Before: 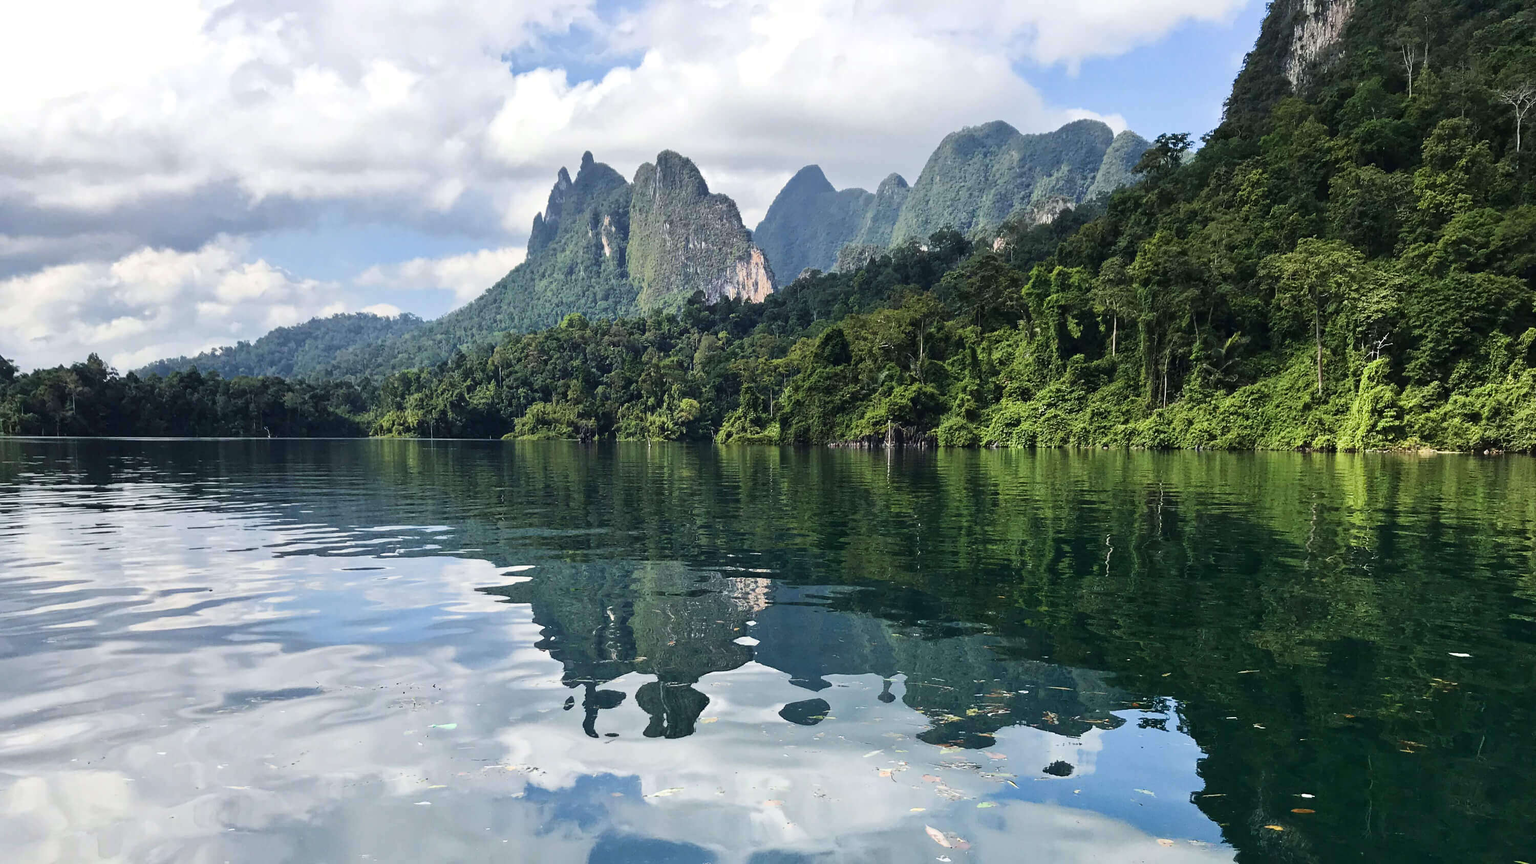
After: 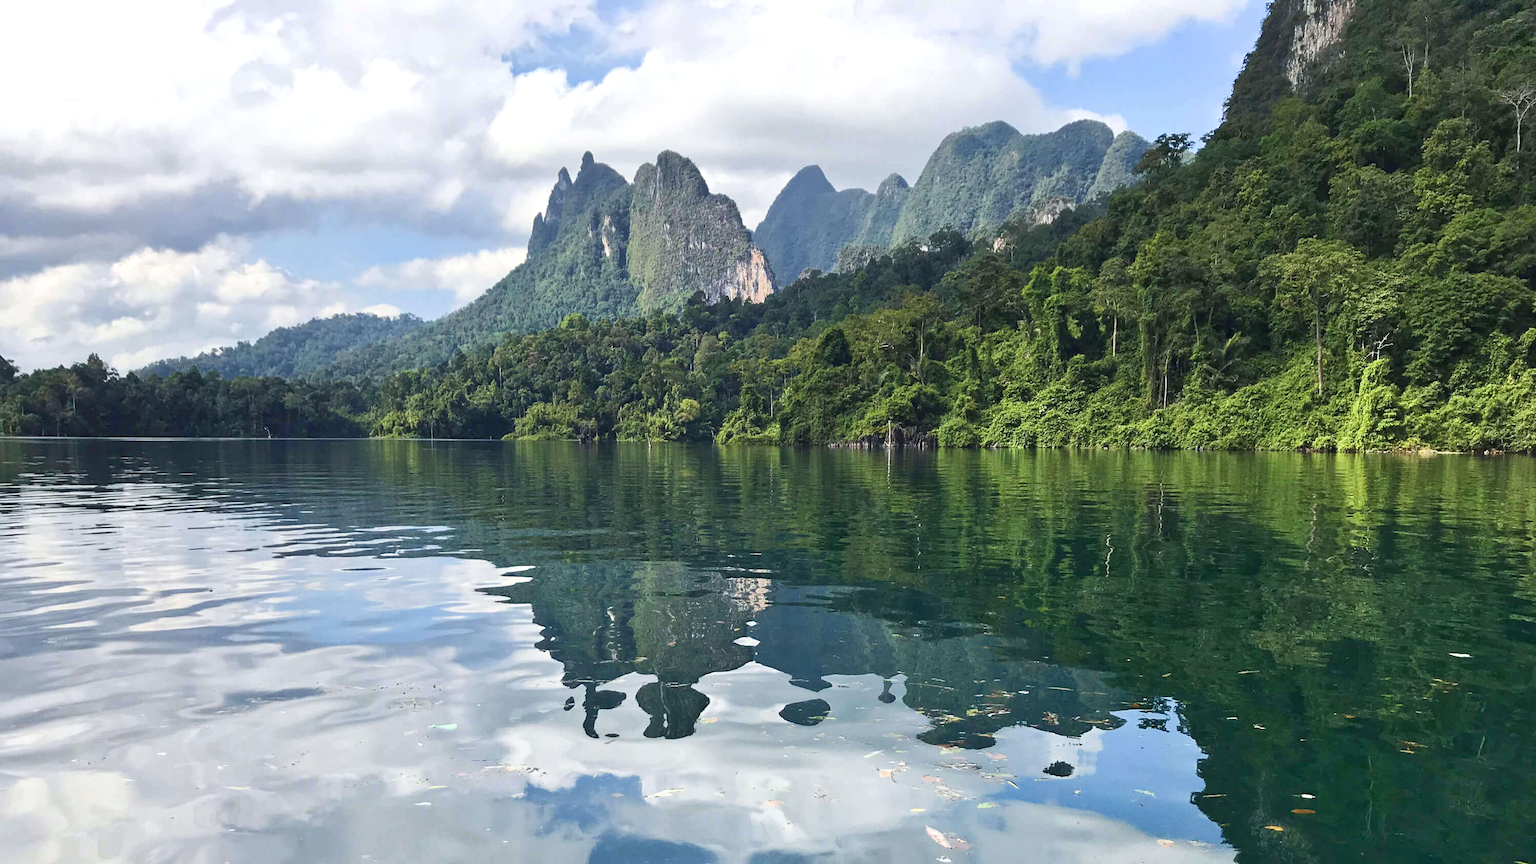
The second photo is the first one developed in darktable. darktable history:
tone equalizer: -8 EV -0.015 EV, -7 EV 0.026 EV, -6 EV -0.008 EV, -5 EV 0.007 EV, -4 EV -0.035 EV, -3 EV -0.237 EV, -2 EV -0.679 EV, -1 EV -0.964 EV, +0 EV -0.979 EV
exposure: black level correction 0, exposure 1.1 EV, compensate highlight preservation false
